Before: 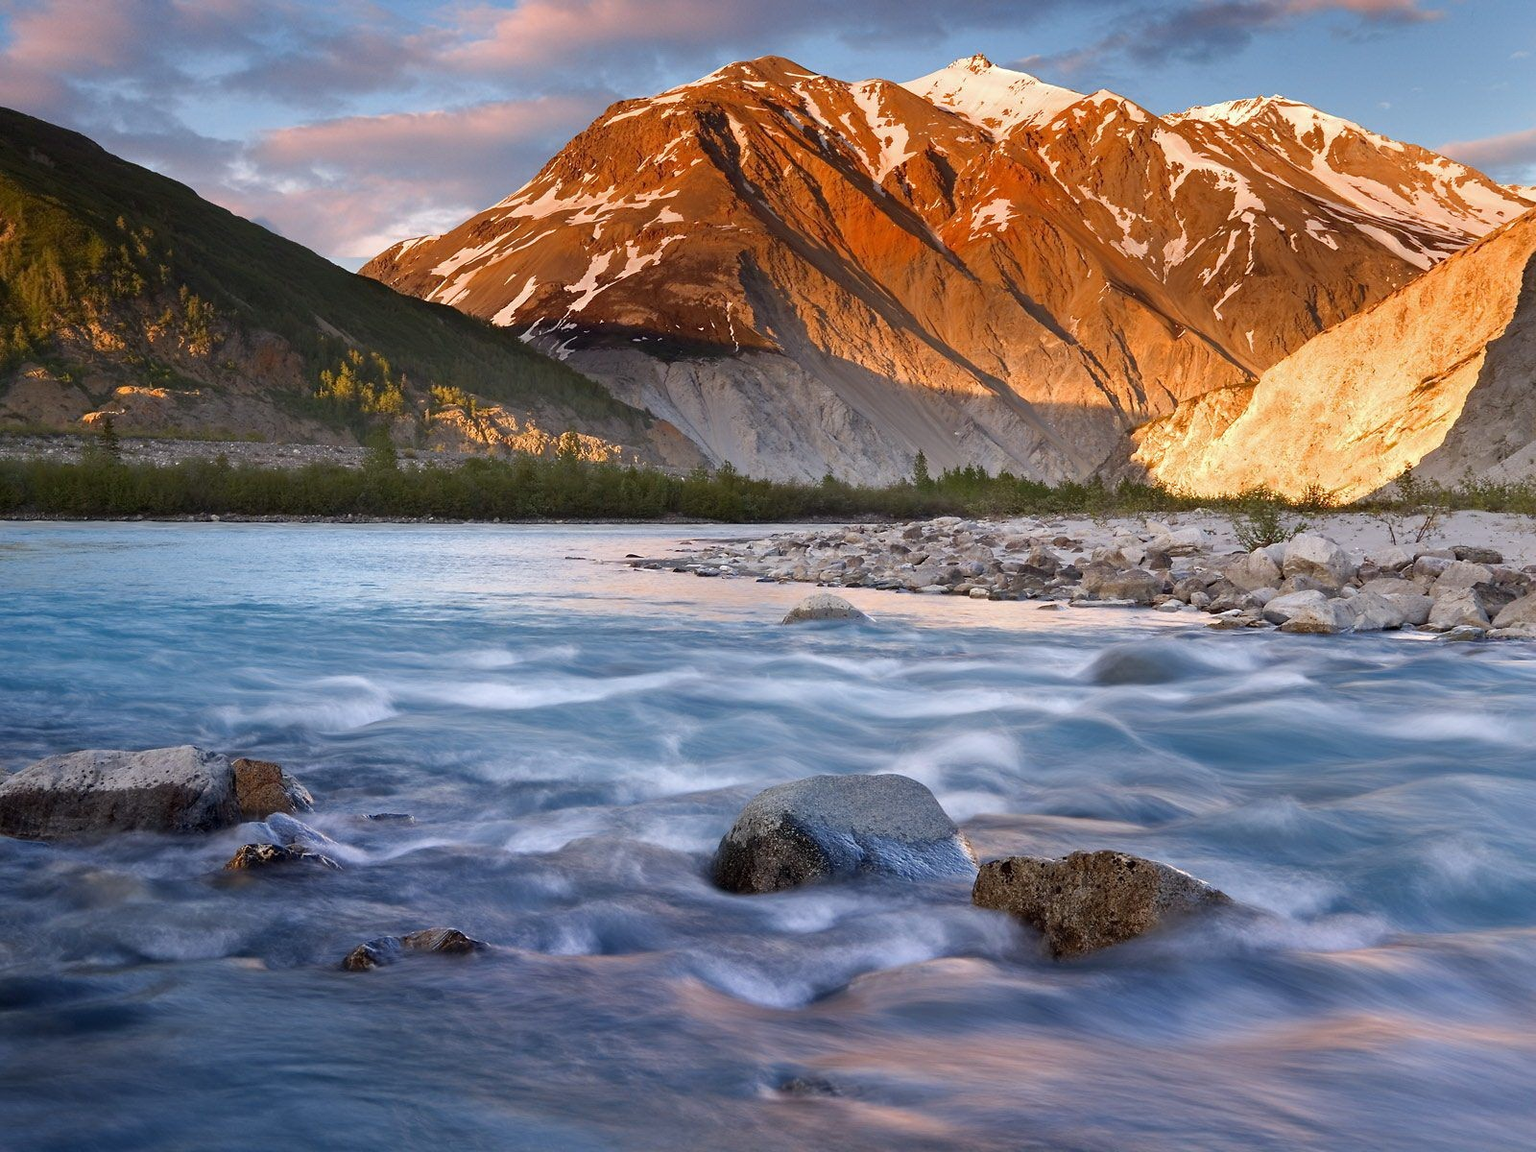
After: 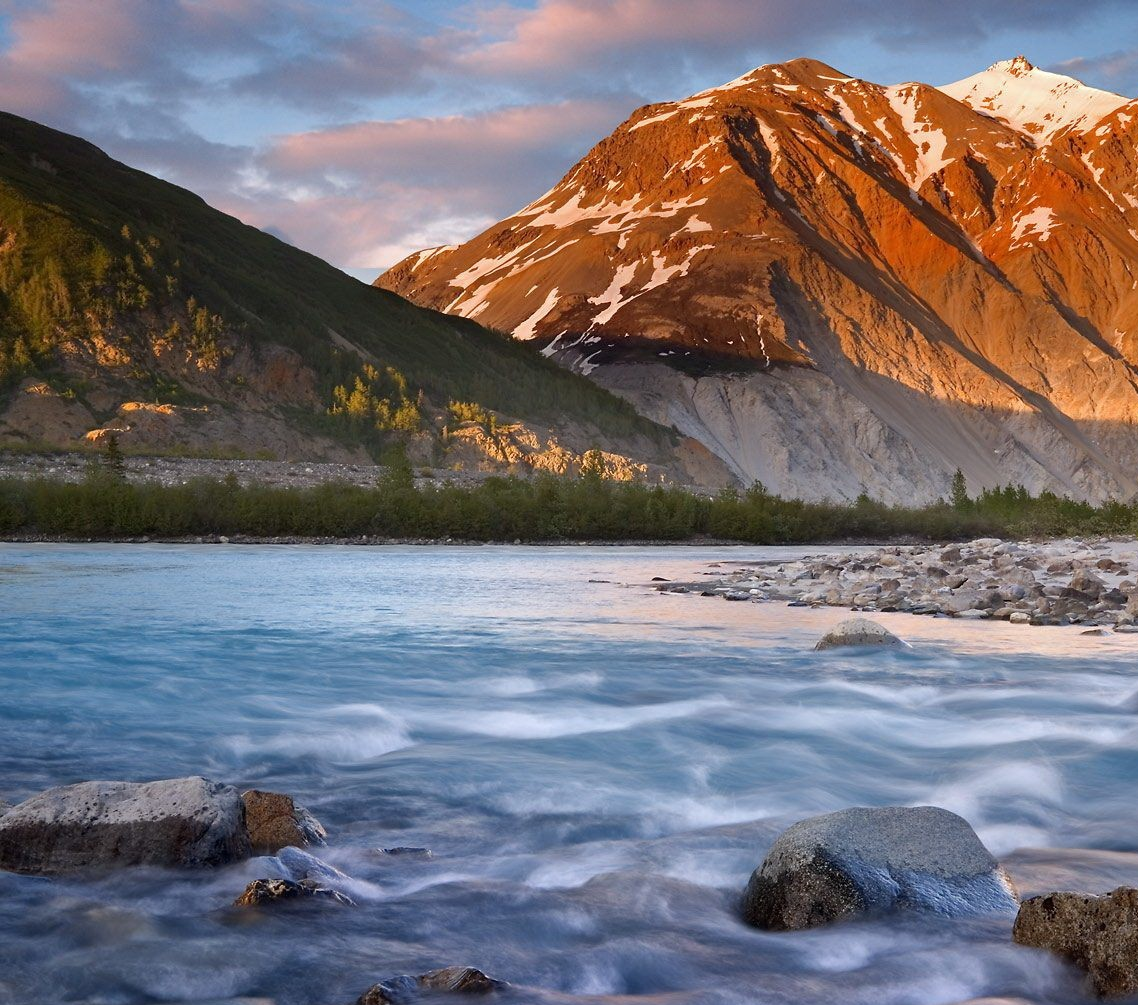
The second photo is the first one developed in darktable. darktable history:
crop: right 28.826%, bottom 16.177%
